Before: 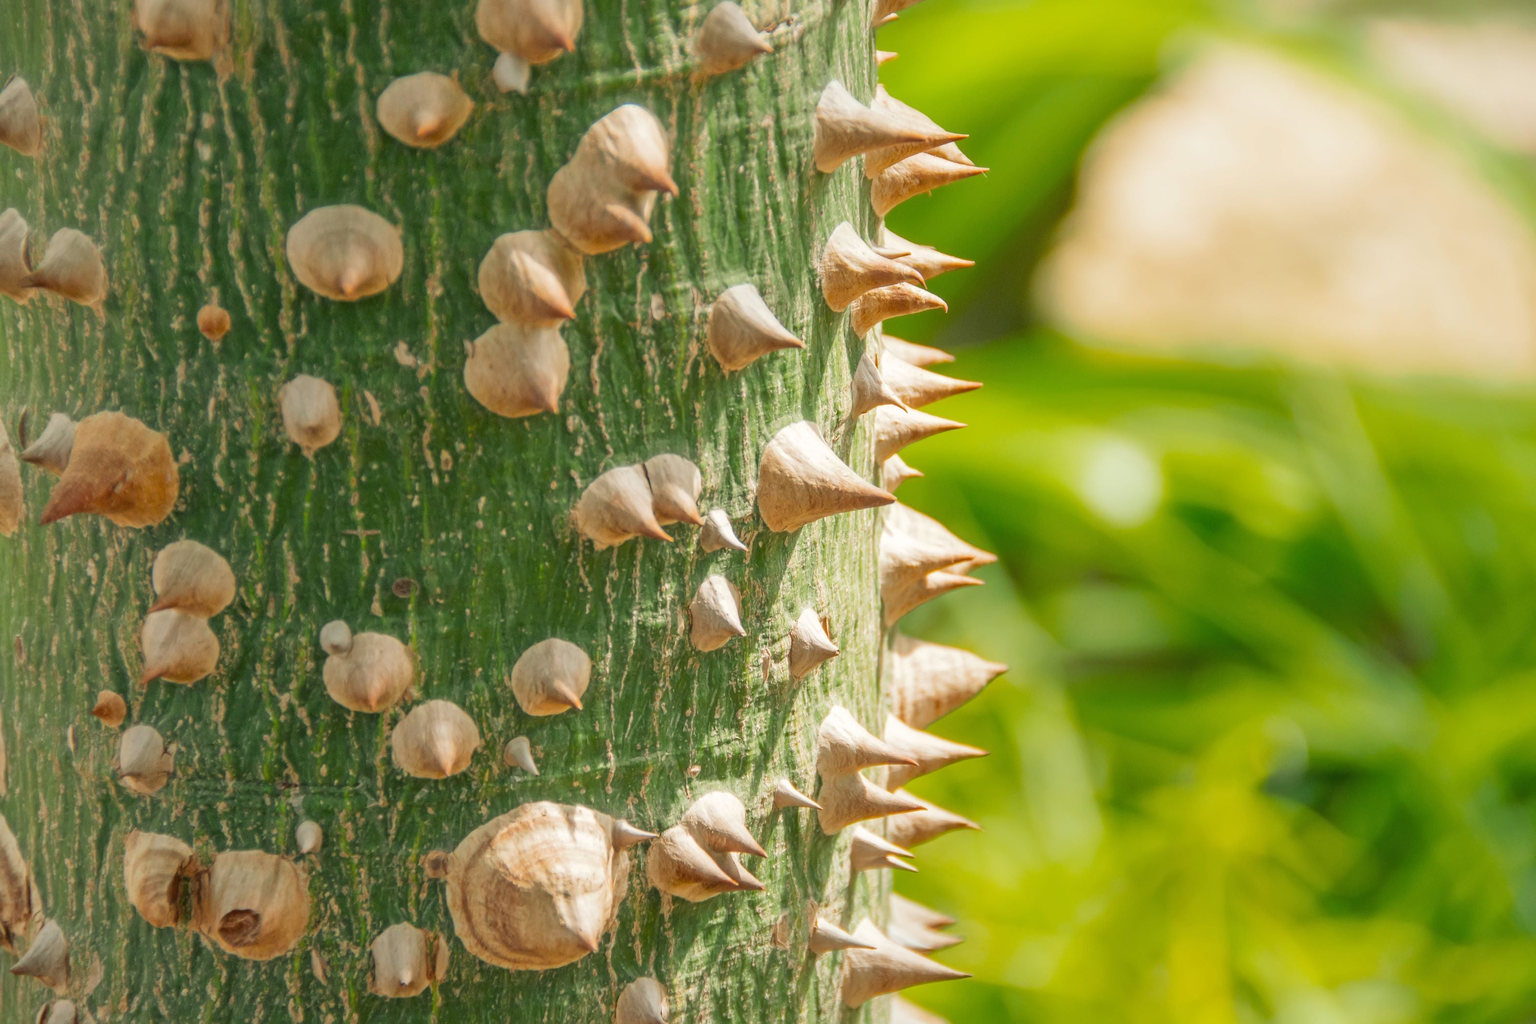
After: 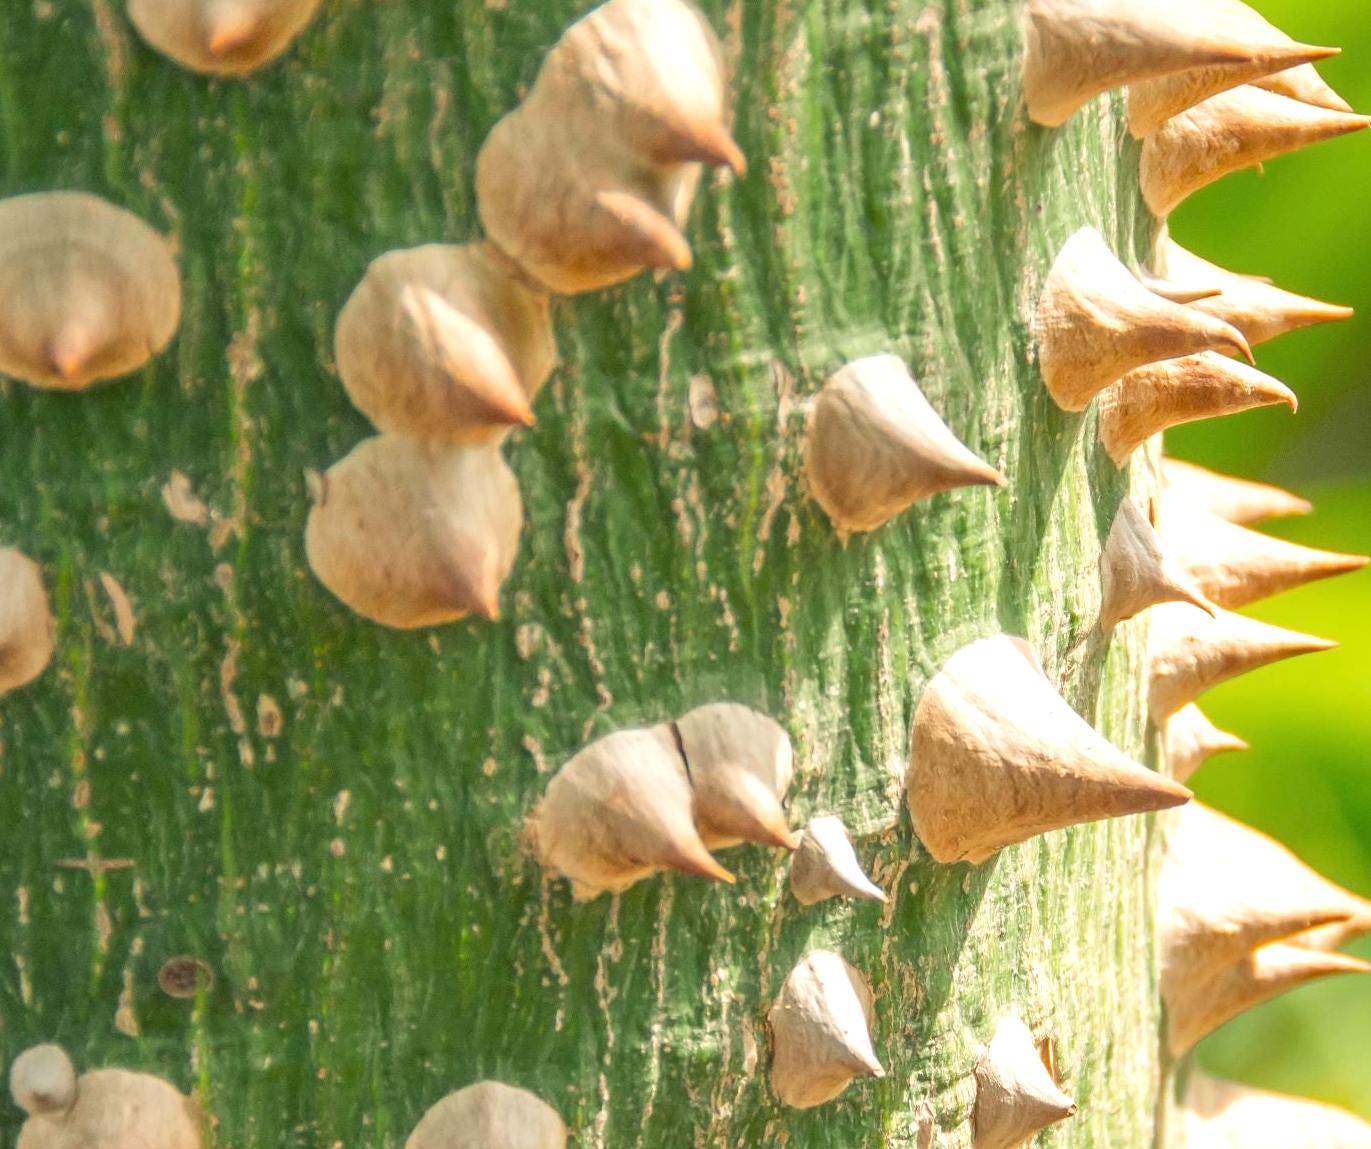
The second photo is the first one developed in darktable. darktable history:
exposure: black level correction 0, exposure 0.498 EV, compensate highlight preservation false
crop: left 20.522%, top 10.859%, right 35.93%, bottom 34.388%
